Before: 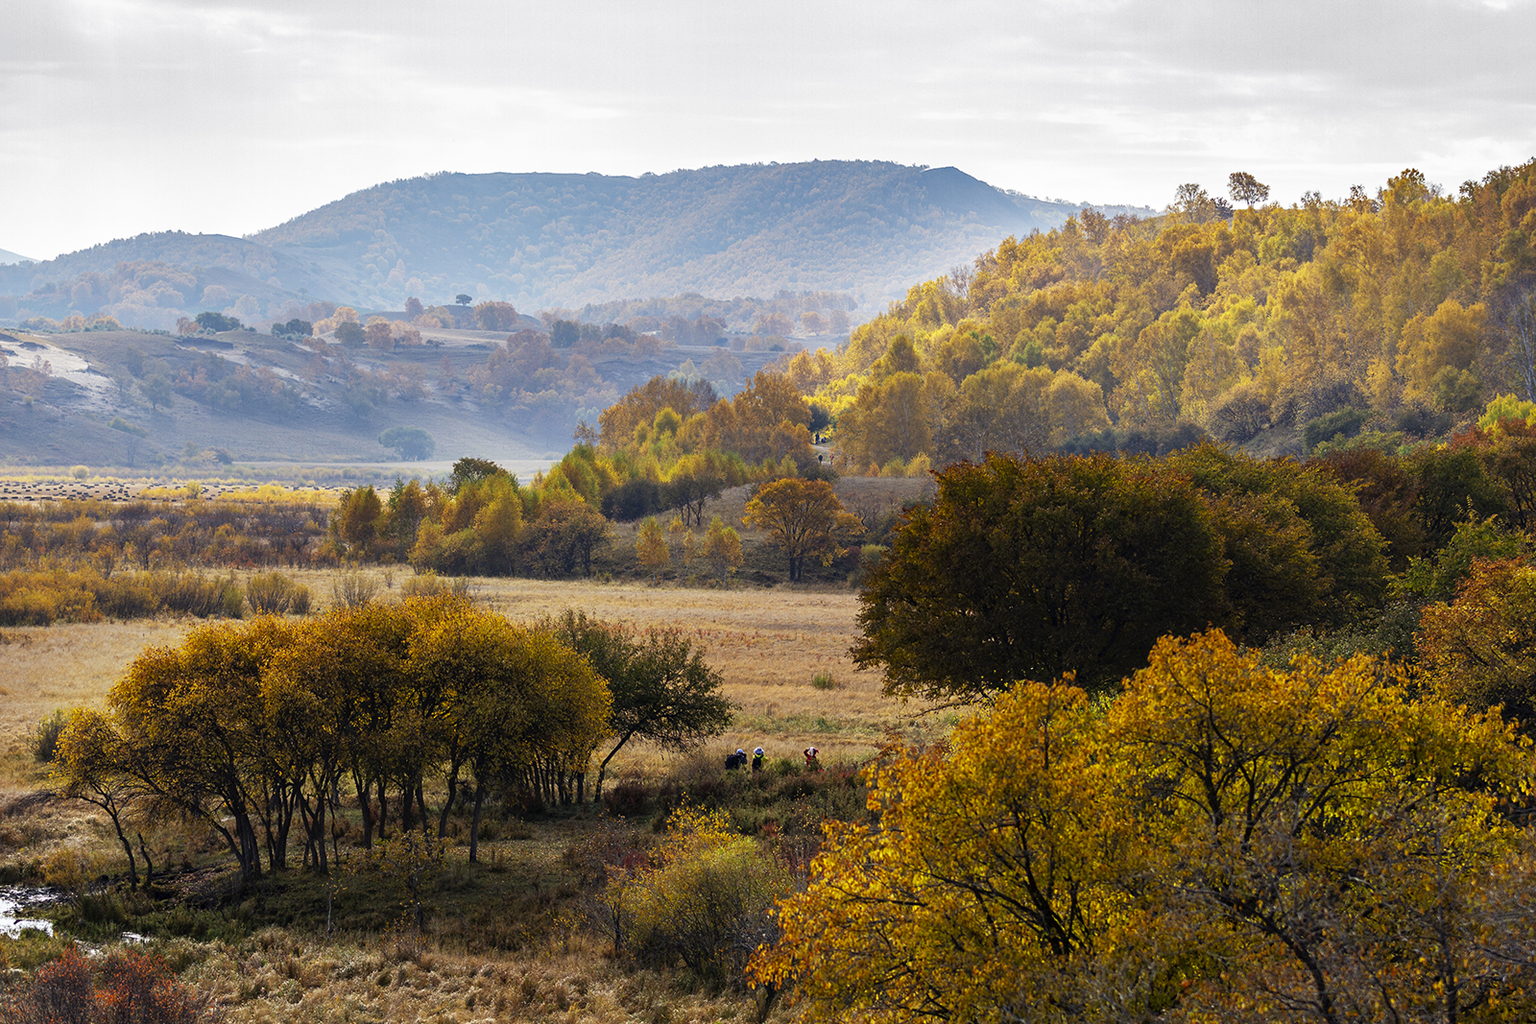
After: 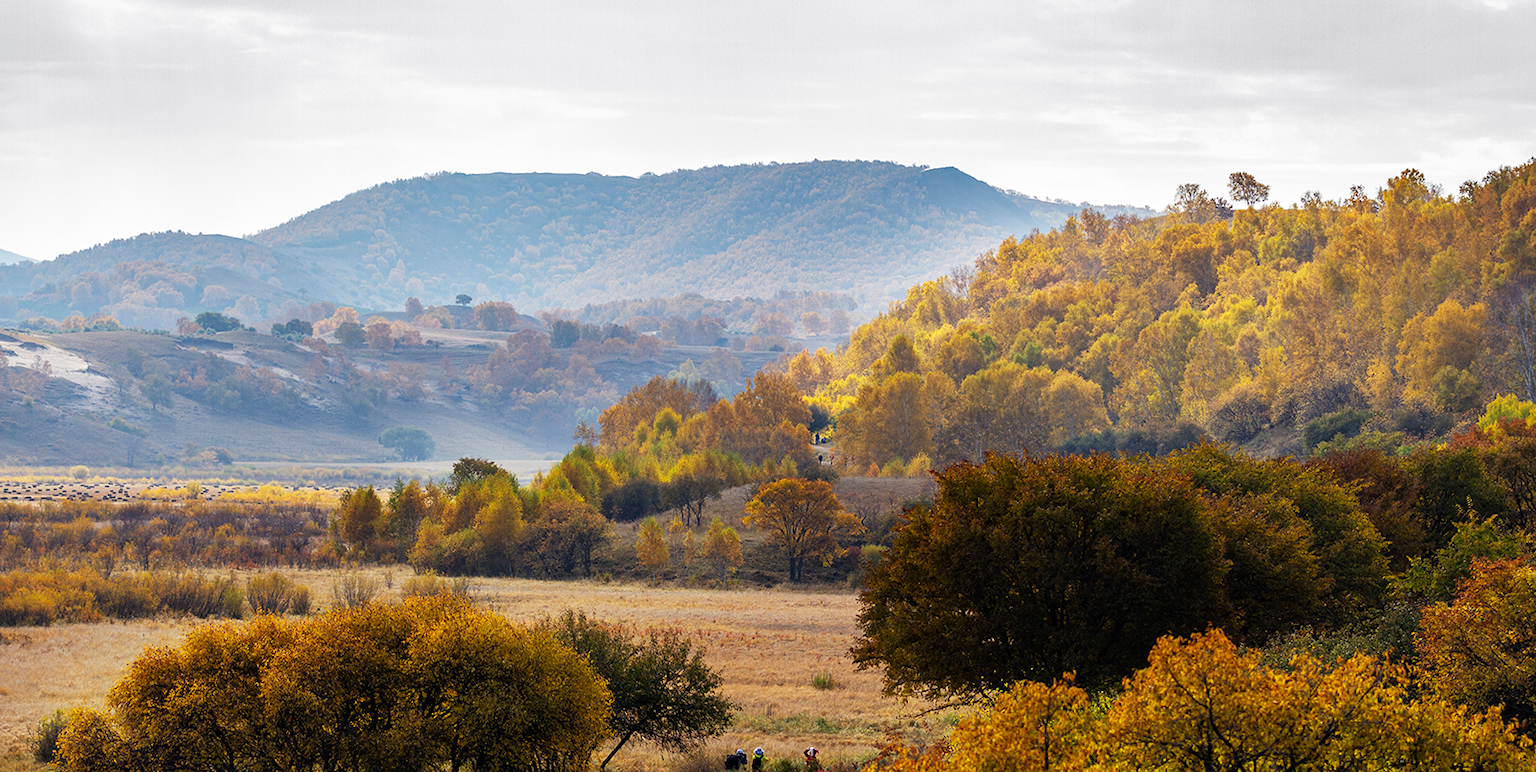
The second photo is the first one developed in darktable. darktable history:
crop: bottom 24.554%
